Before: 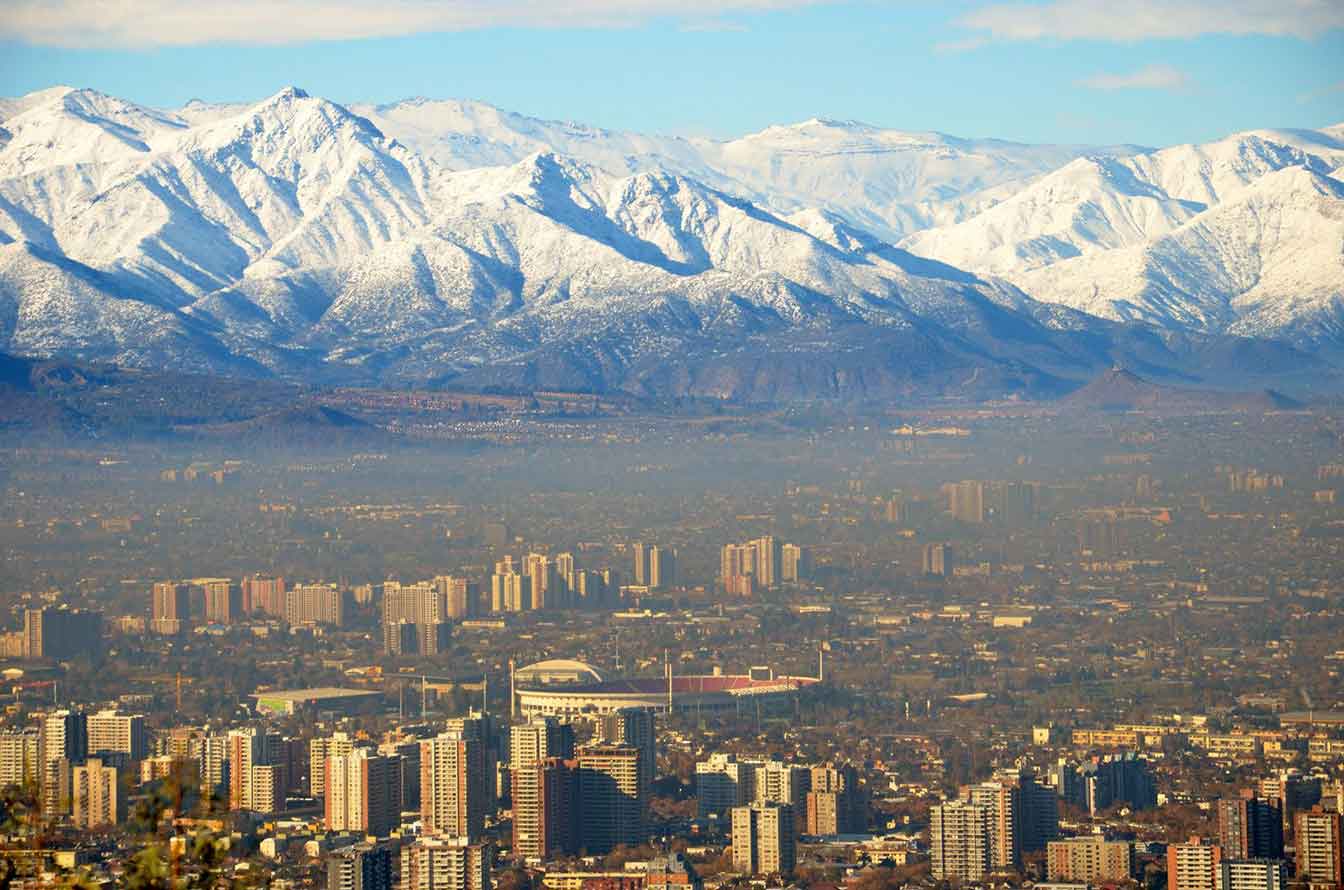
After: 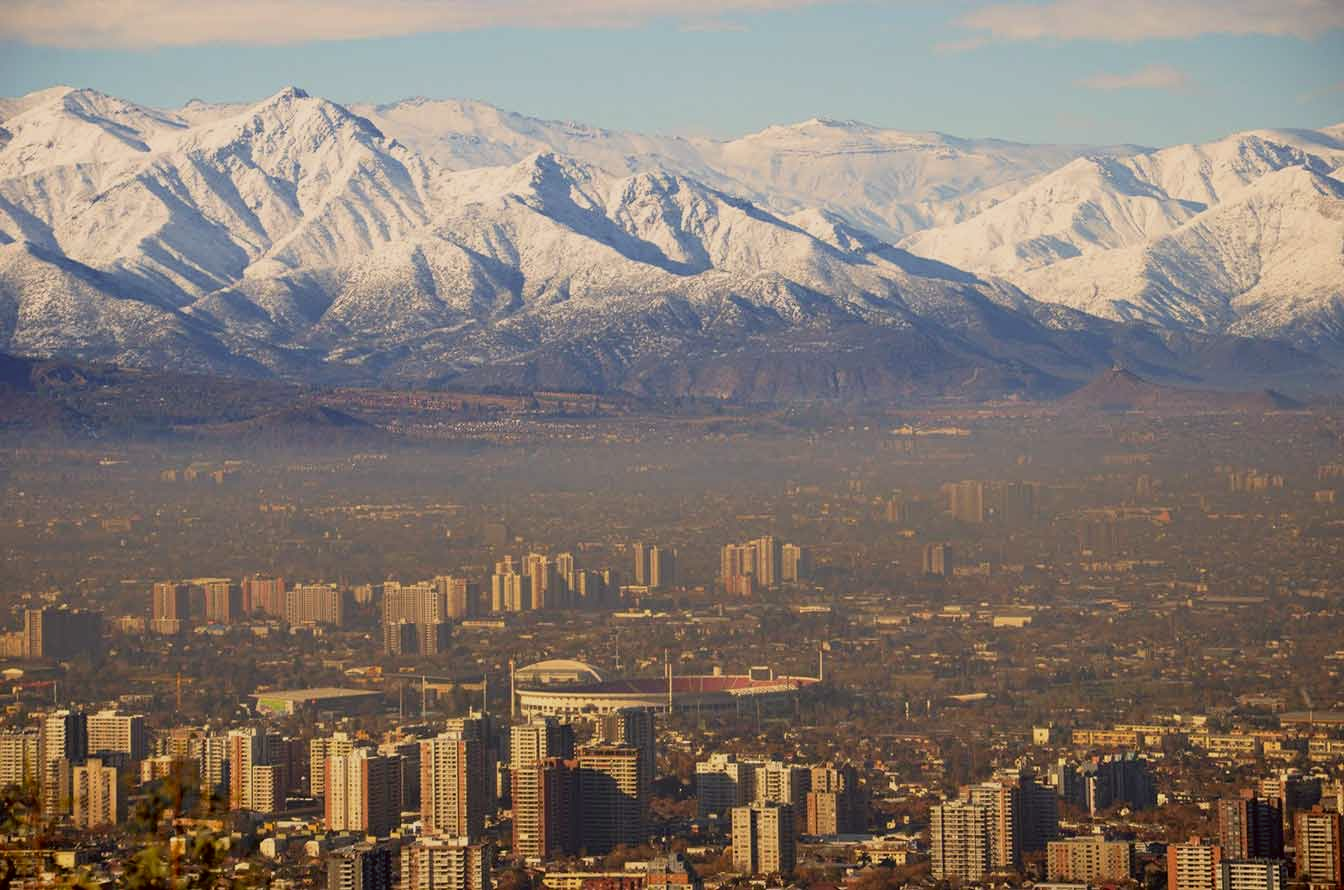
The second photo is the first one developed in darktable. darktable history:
color correction: highlights a* 6.27, highlights b* 8.19, shadows a* 5.94, shadows b* 7.23, saturation 0.9
exposure: exposure -0.492 EV, compensate highlight preservation false
